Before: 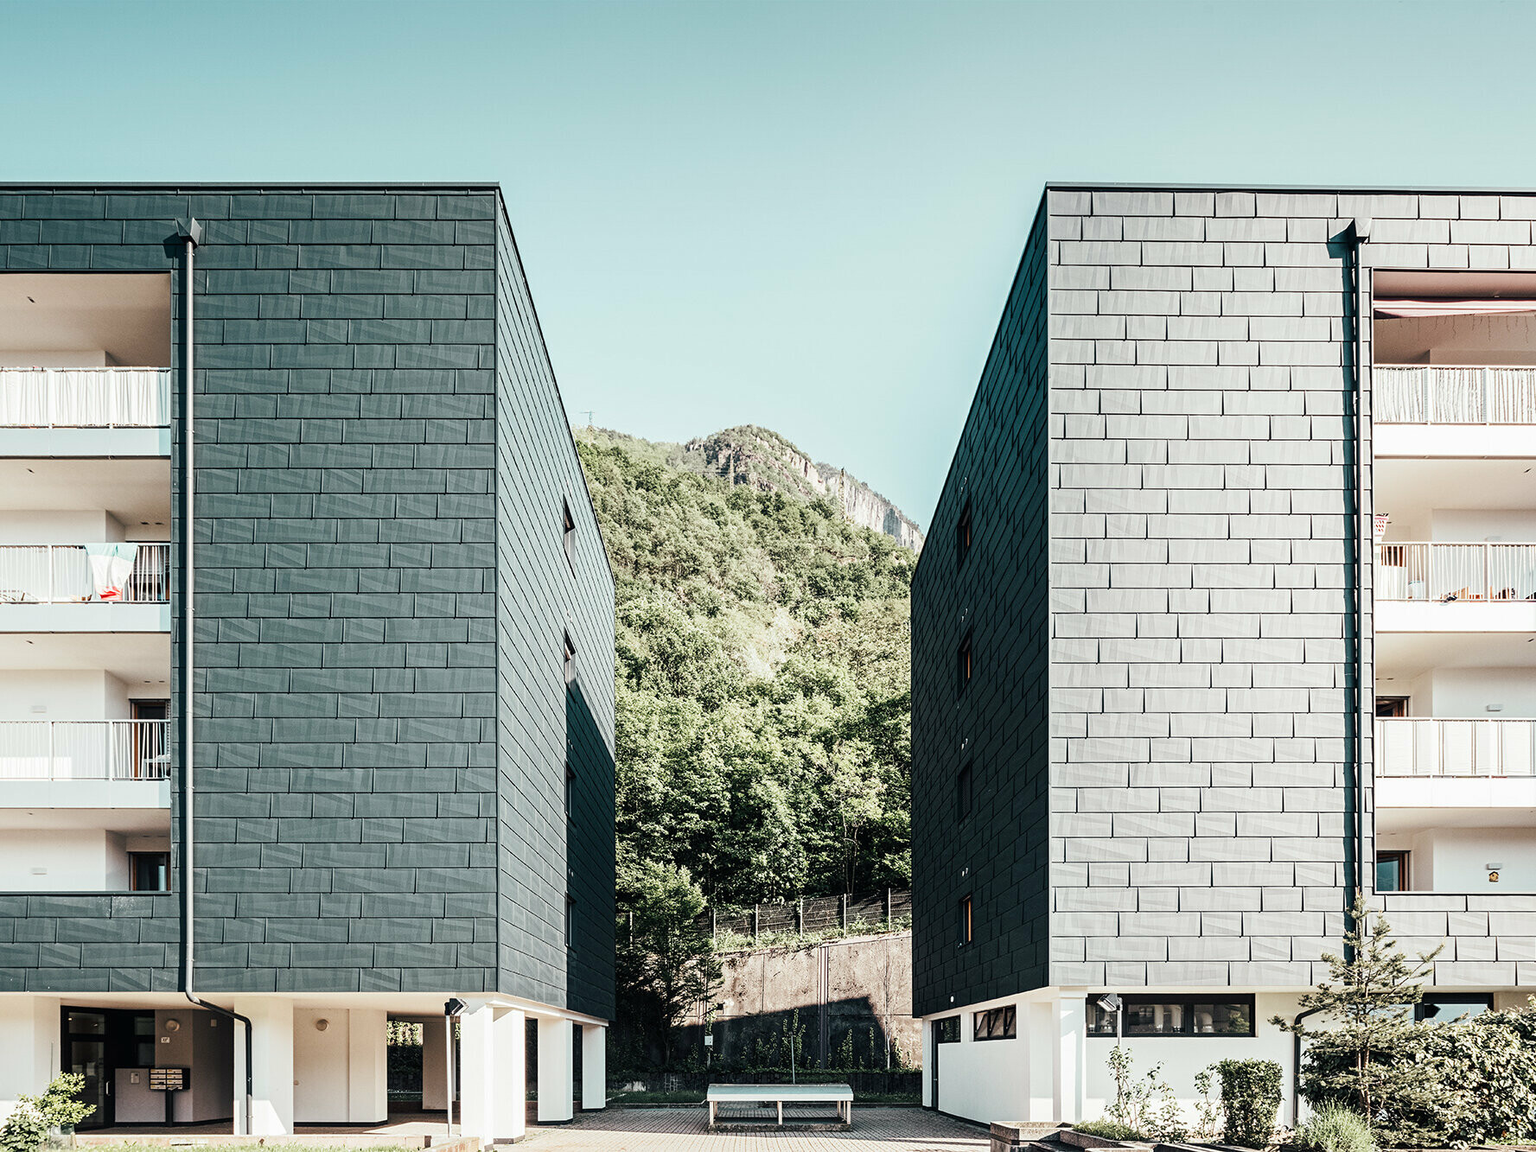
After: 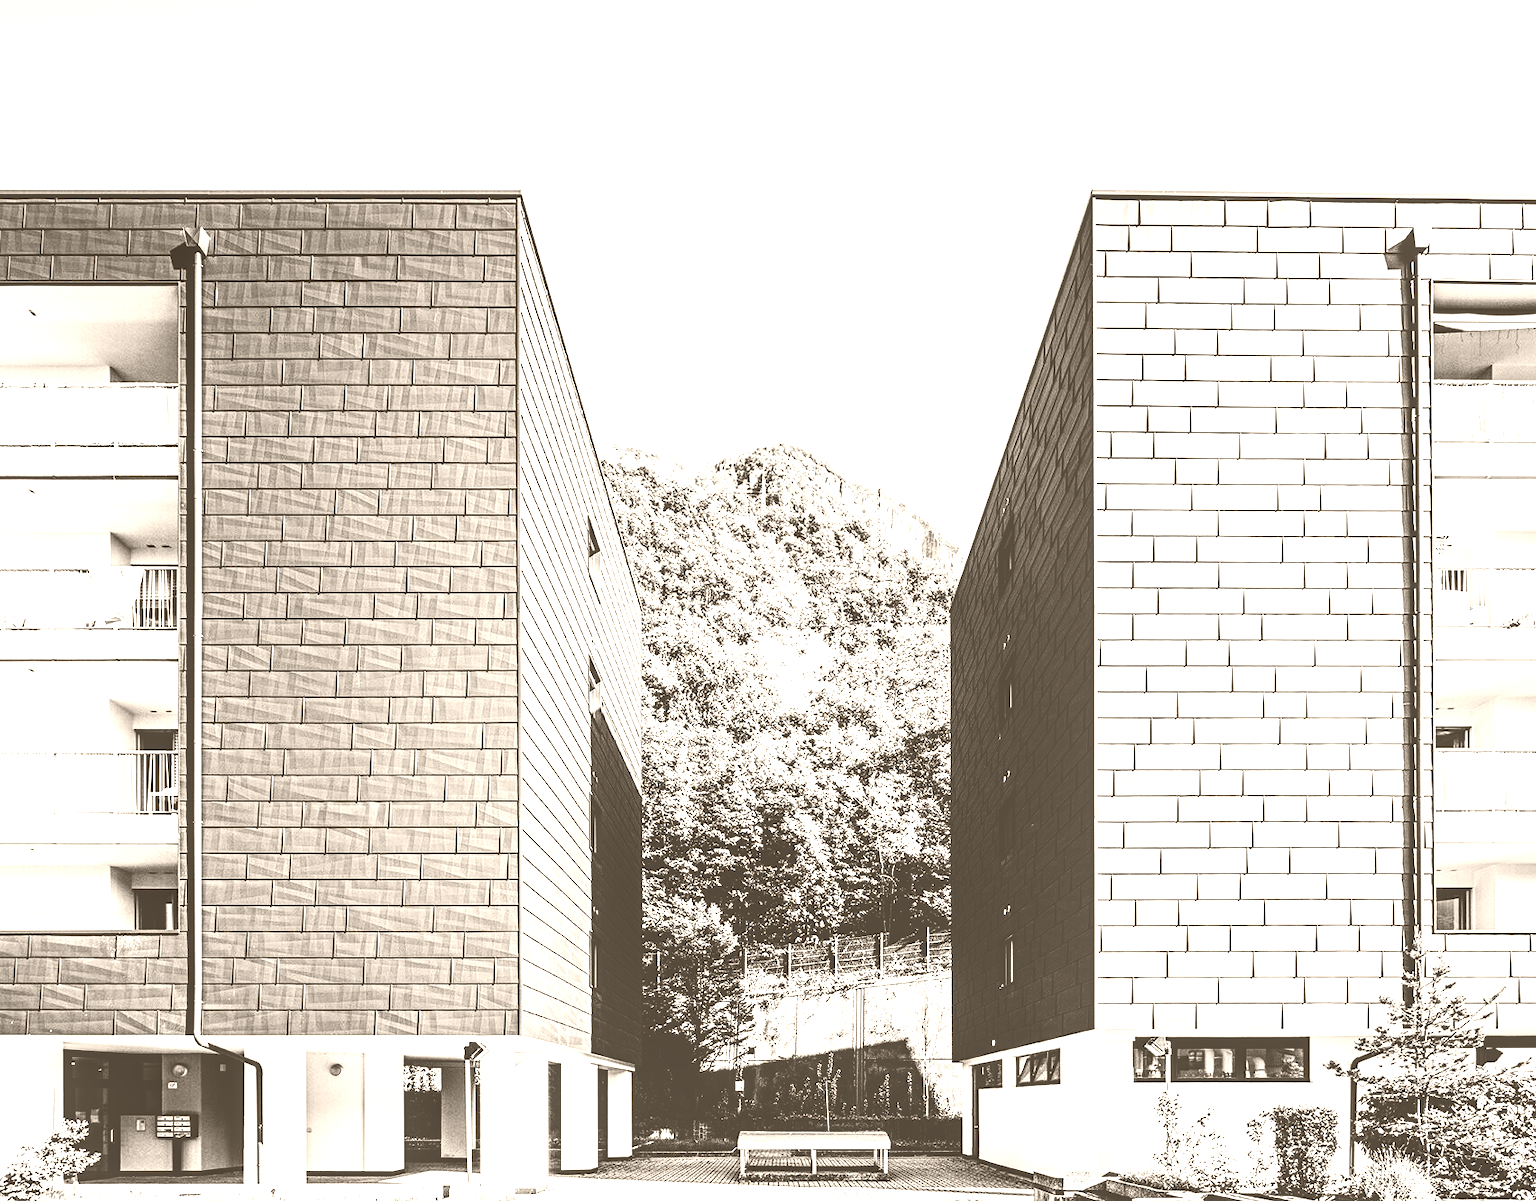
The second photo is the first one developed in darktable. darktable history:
sigmoid: contrast 1.6, skew -0.2, preserve hue 0%, red attenuation 0.1, red rotation 0.035, green attenuation 0.1, green rotation -0.017, blue attenuation 0.15, blue rotation -0.052, base primaries Rec2020
contrast equalizer: octaves 7, y [[0.6 ×6], [0.55 ×6], [0 ×6], [0 ×6], [0 ×6]], mix 0.3
exposure: black level correction 0.002, compensate highlight preservation false
colorize: hue 34.49°, saturation 35.33%, source mix 100%, version 1
tone equalizer: -8 EV -0.417 EV, -7 EV -0.389 EV, -6 EV -0.333 EV, -5 EV -0.222 EV, -3 EV 0.222 EV, -2 EV 0.333 EV, -1 EV 0.389 EV, +0 EV 0.417 EV, edges refinement/feathering 500, mask exposure compensation -1.25 EV, preserve details no
crop: right 4.126%, bottom 0.031%
local contrast: on, module defaults
